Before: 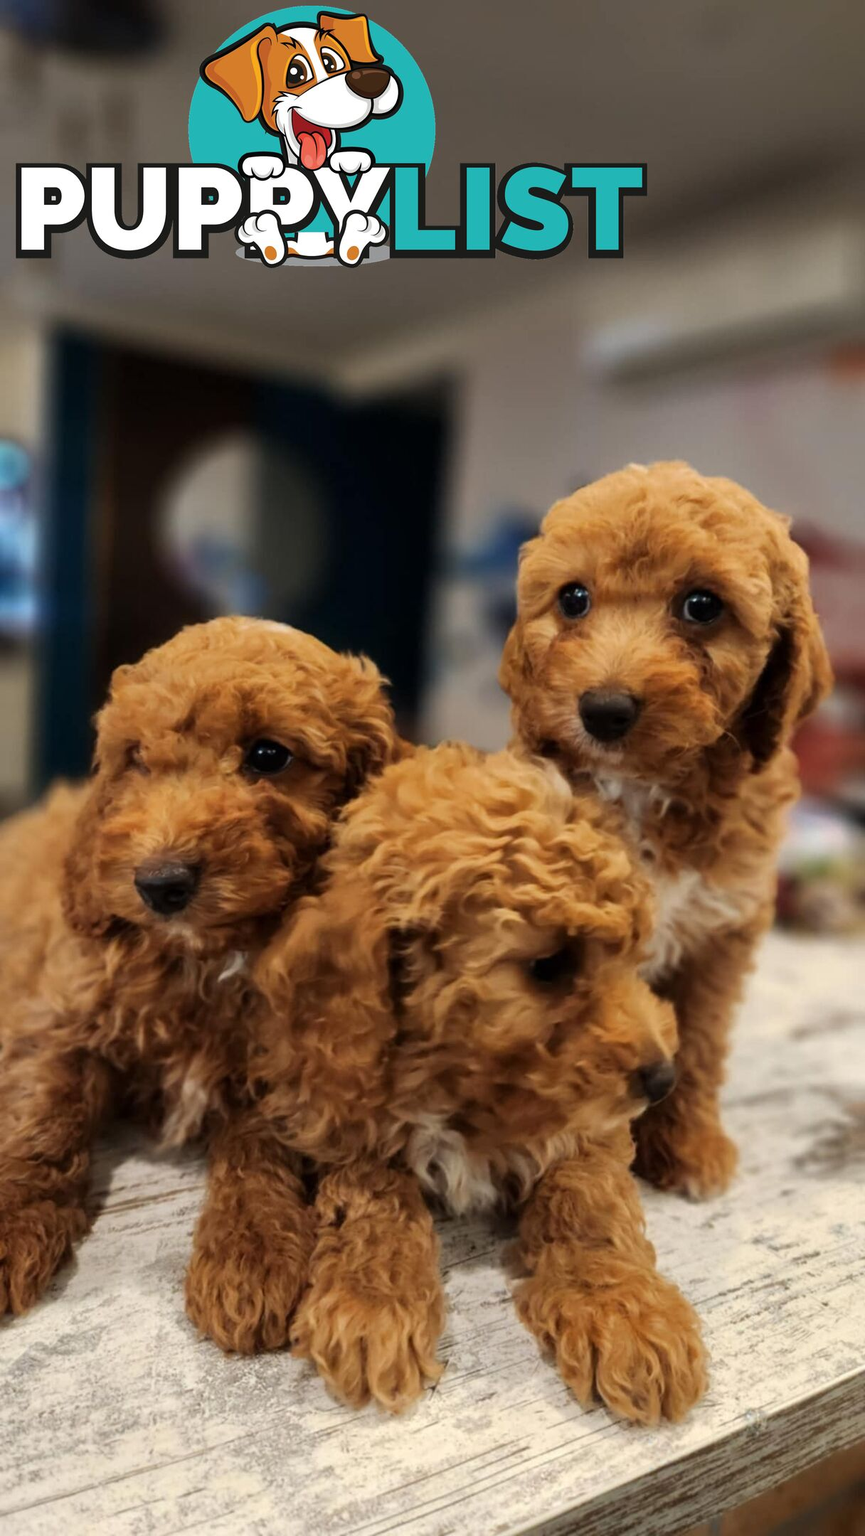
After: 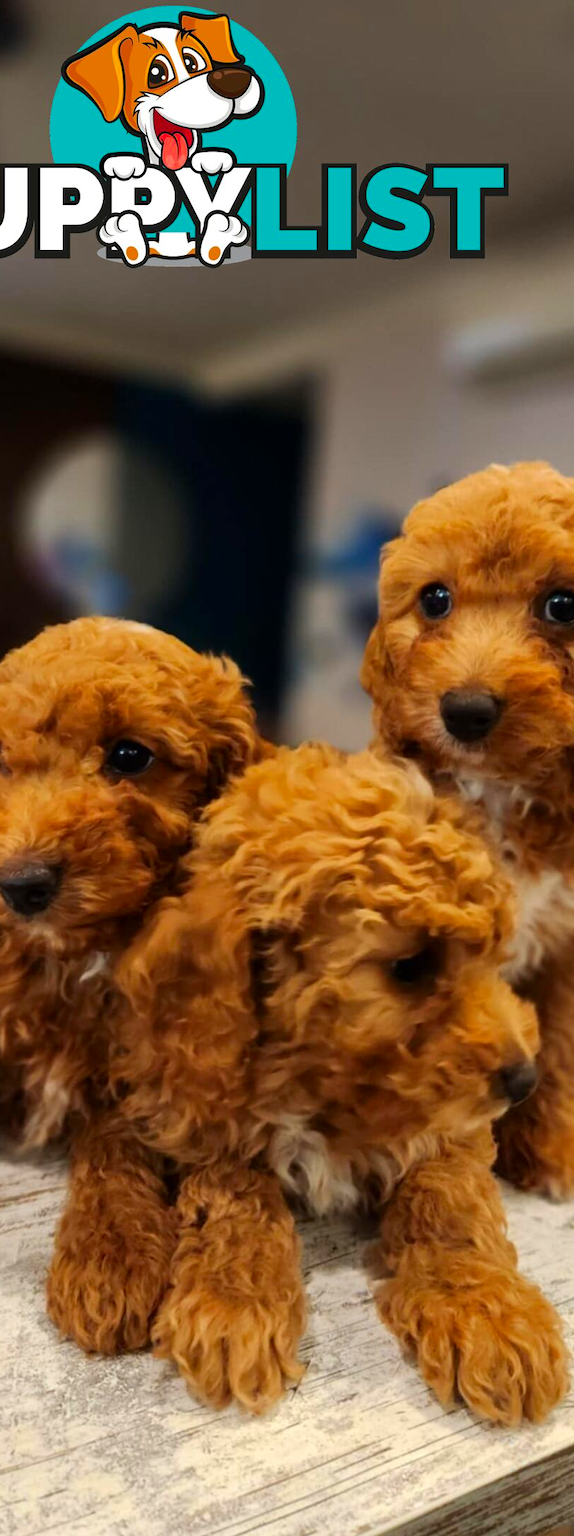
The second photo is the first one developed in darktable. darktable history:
color correction: highlights b* -0.055, saturation 1.34
crop and rotate: left 16.055%, right 17.434%
